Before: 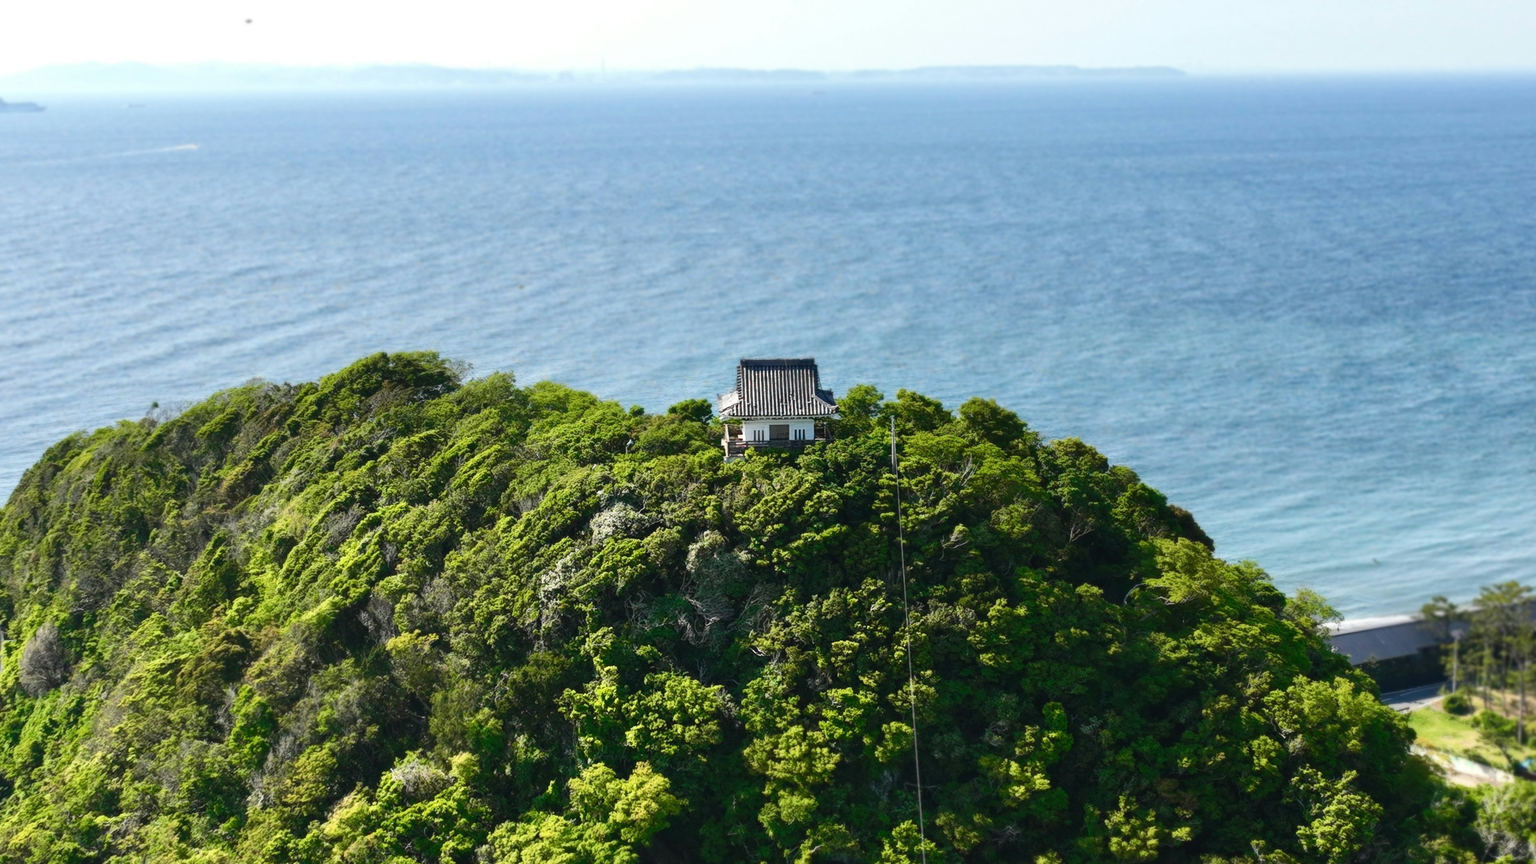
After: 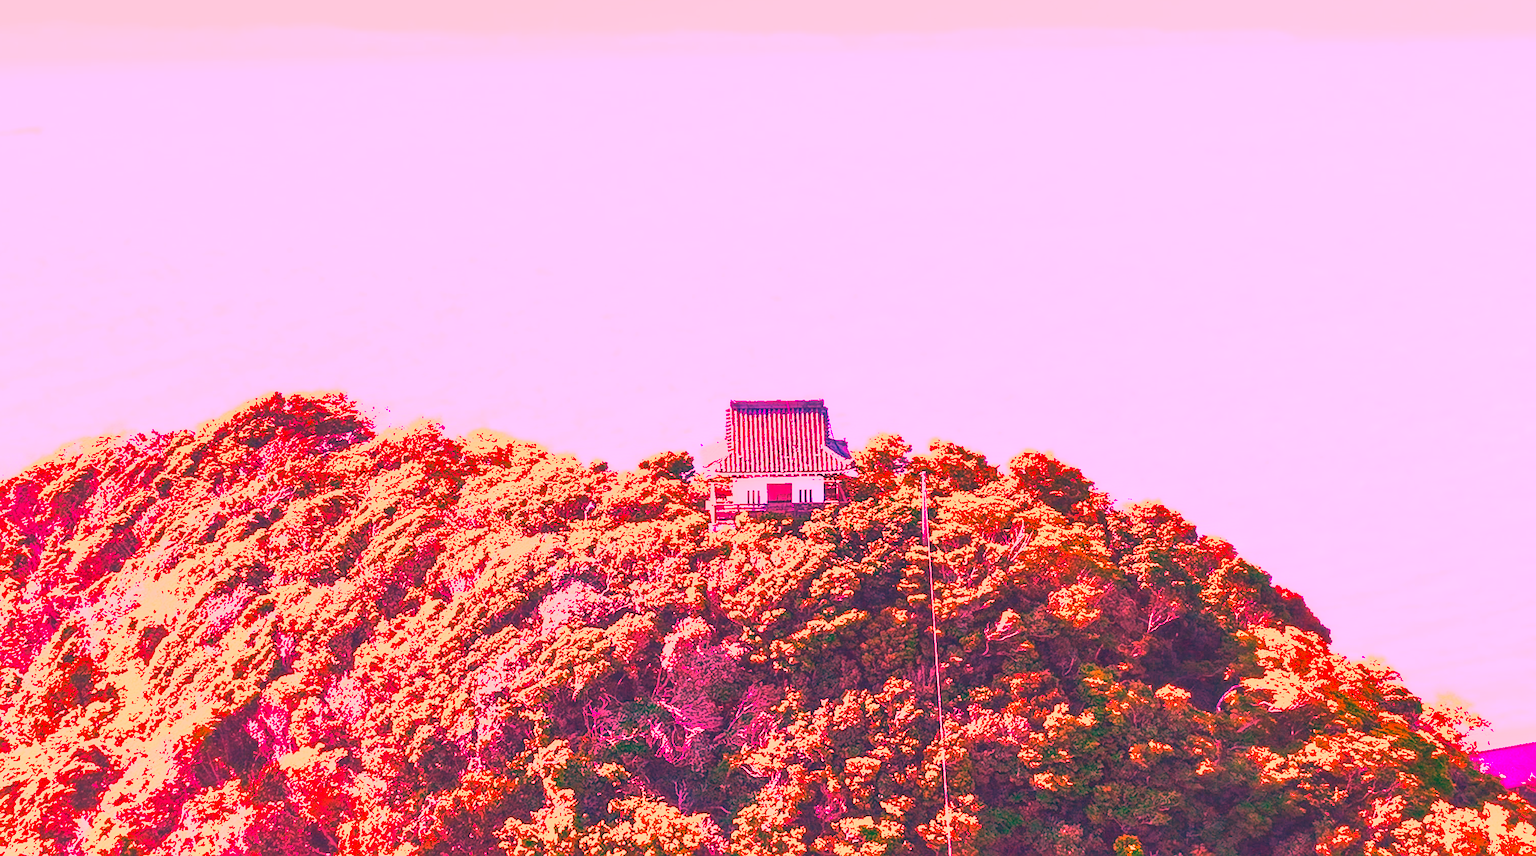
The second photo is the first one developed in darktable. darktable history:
crop and rotate: left 10.77%, top 5.1%, right 10.41%, bottom 16.76%
local contrast: on, module defaults
white balance: red 4.26, blue 1.802
exposure: black level correction -0.005, exposure 0.622 EV, compensate highlight preservation false
color balance rgb: shadows lift › hue 87.51°, highlights gain › chroma 0.68%, highlights gain › hue 55.1°, global offset › chroma 0.13%, global offset › hue 253.66°, linear chroma grading › global chroma 0.5%, perceptual saturation grading › global saturation 16.38%
sharpen: on, module defaults
shadows and highlights: on, module defaults
